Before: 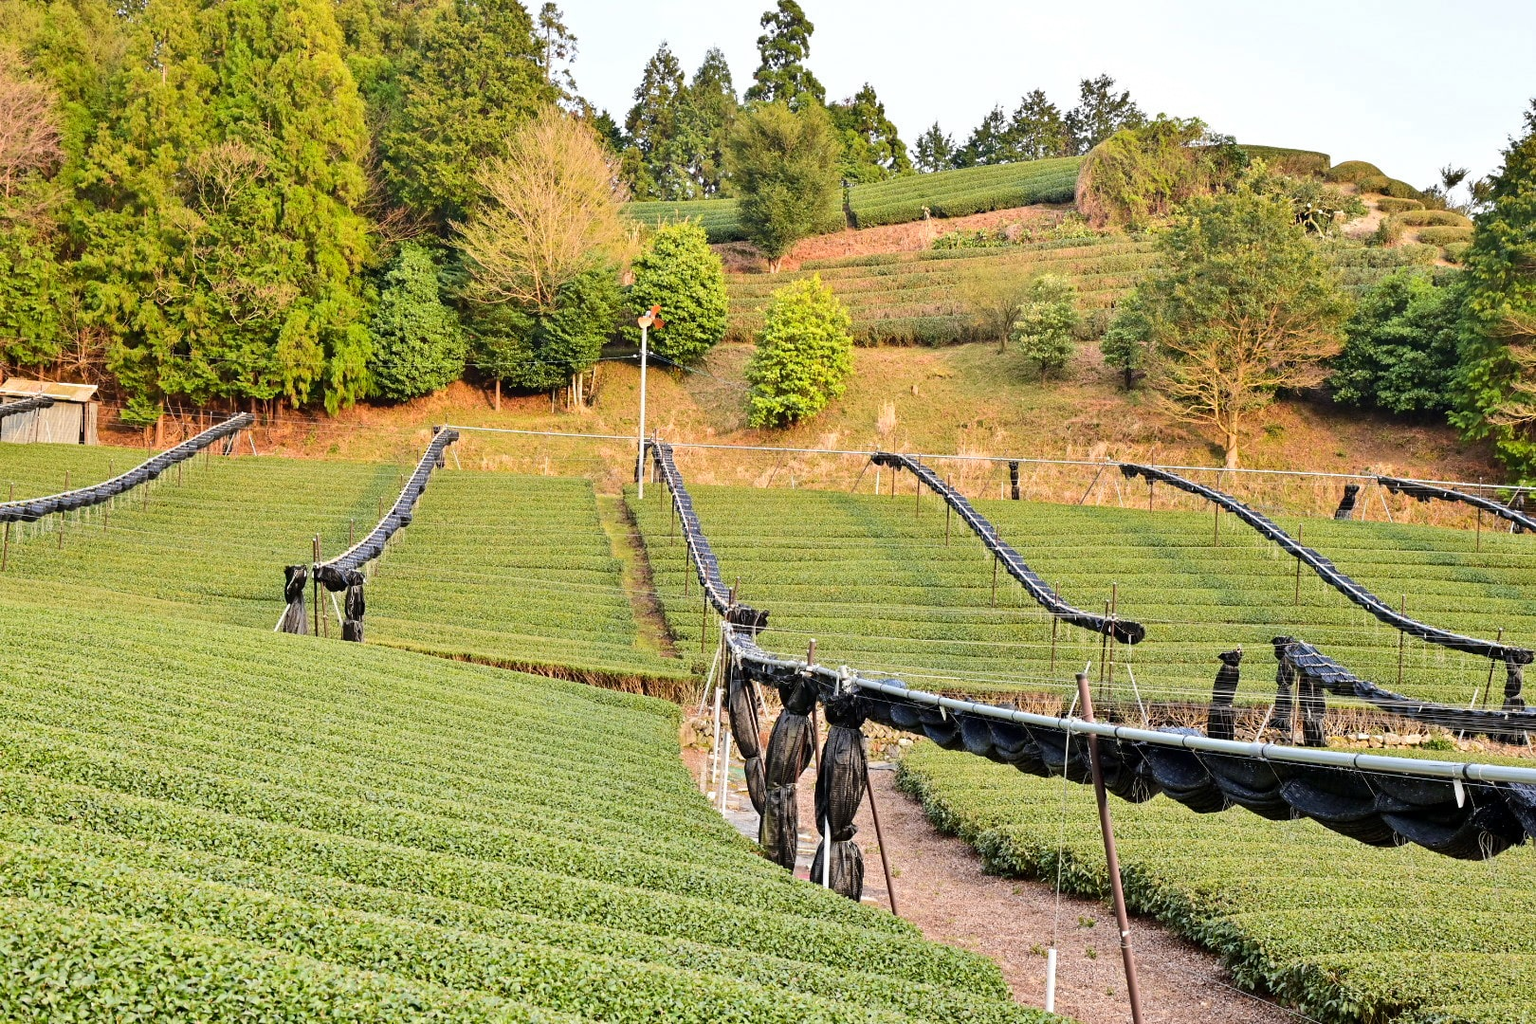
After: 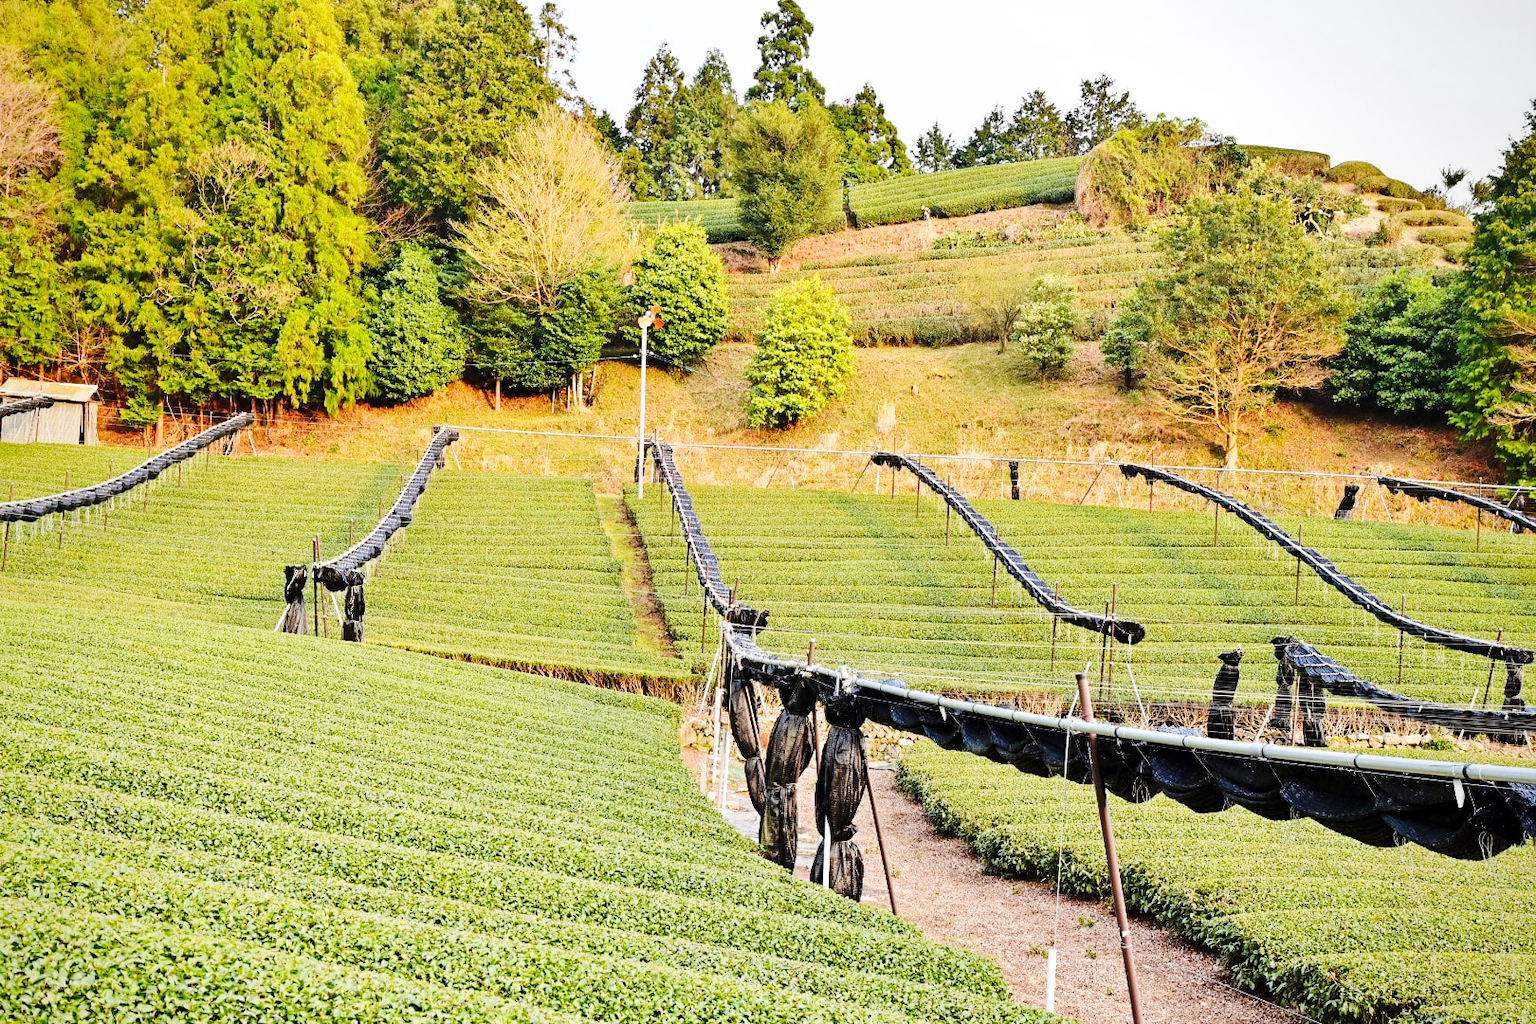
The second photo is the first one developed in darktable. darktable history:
base curve: curves: ch0 [(0, 0) (0.036, 0.025) (0.121, 0.166) (0.206, 0.329) (0.605, 0.79) (1, 1)], preserve colors none
vignetting: brightness -0.233, saturation 0.141
